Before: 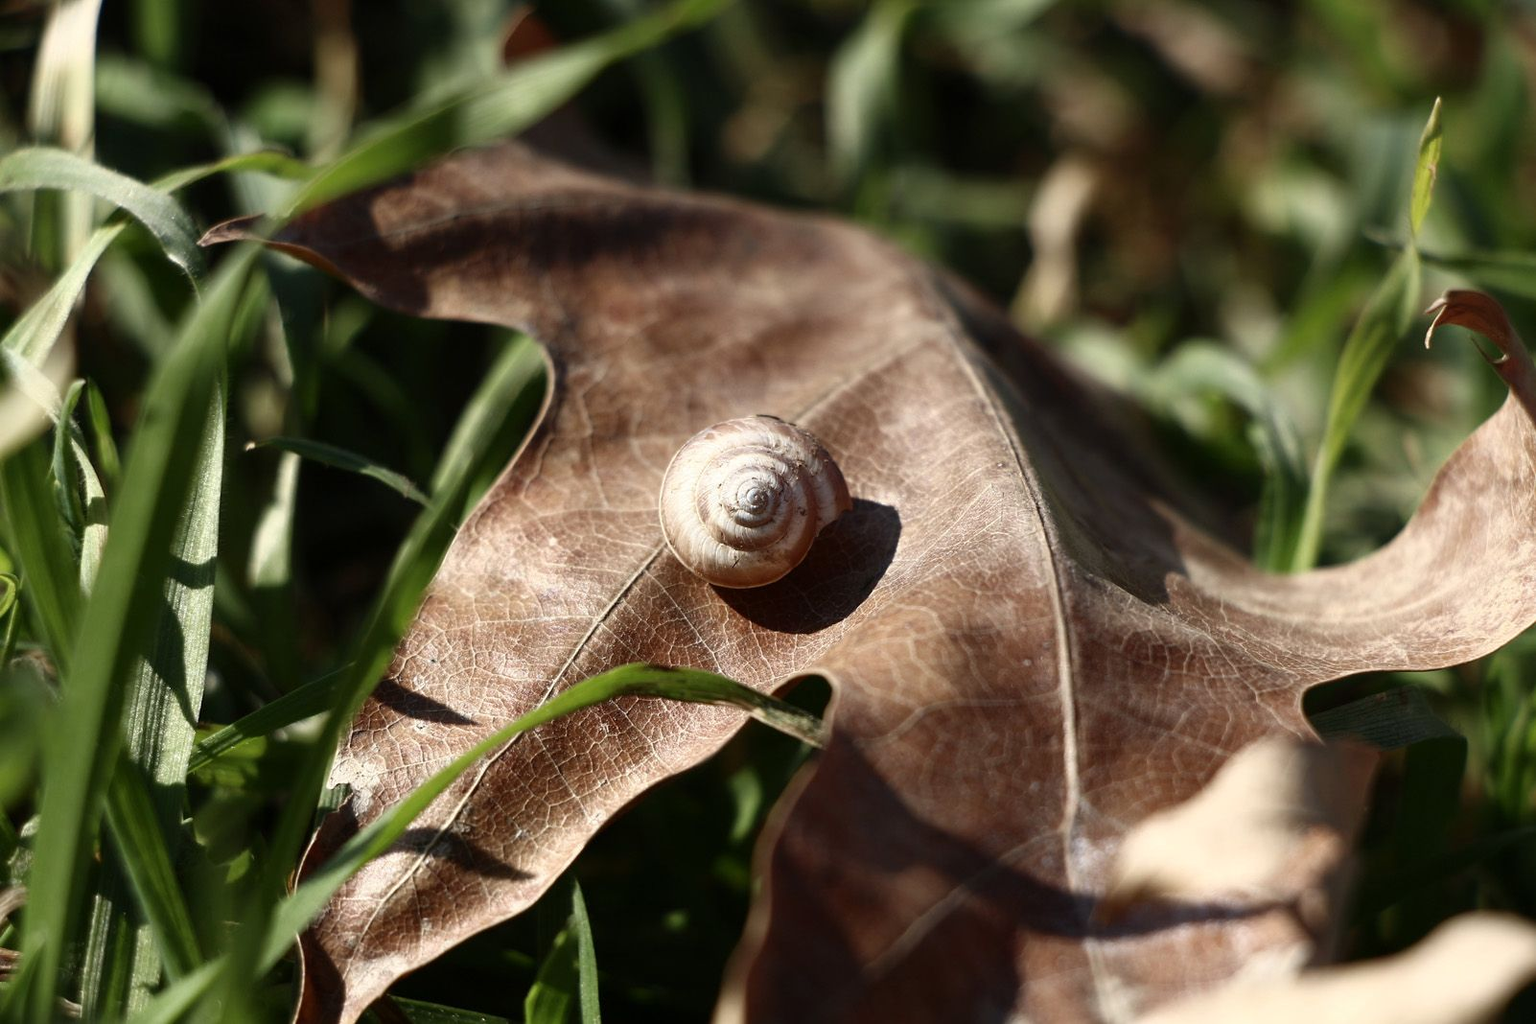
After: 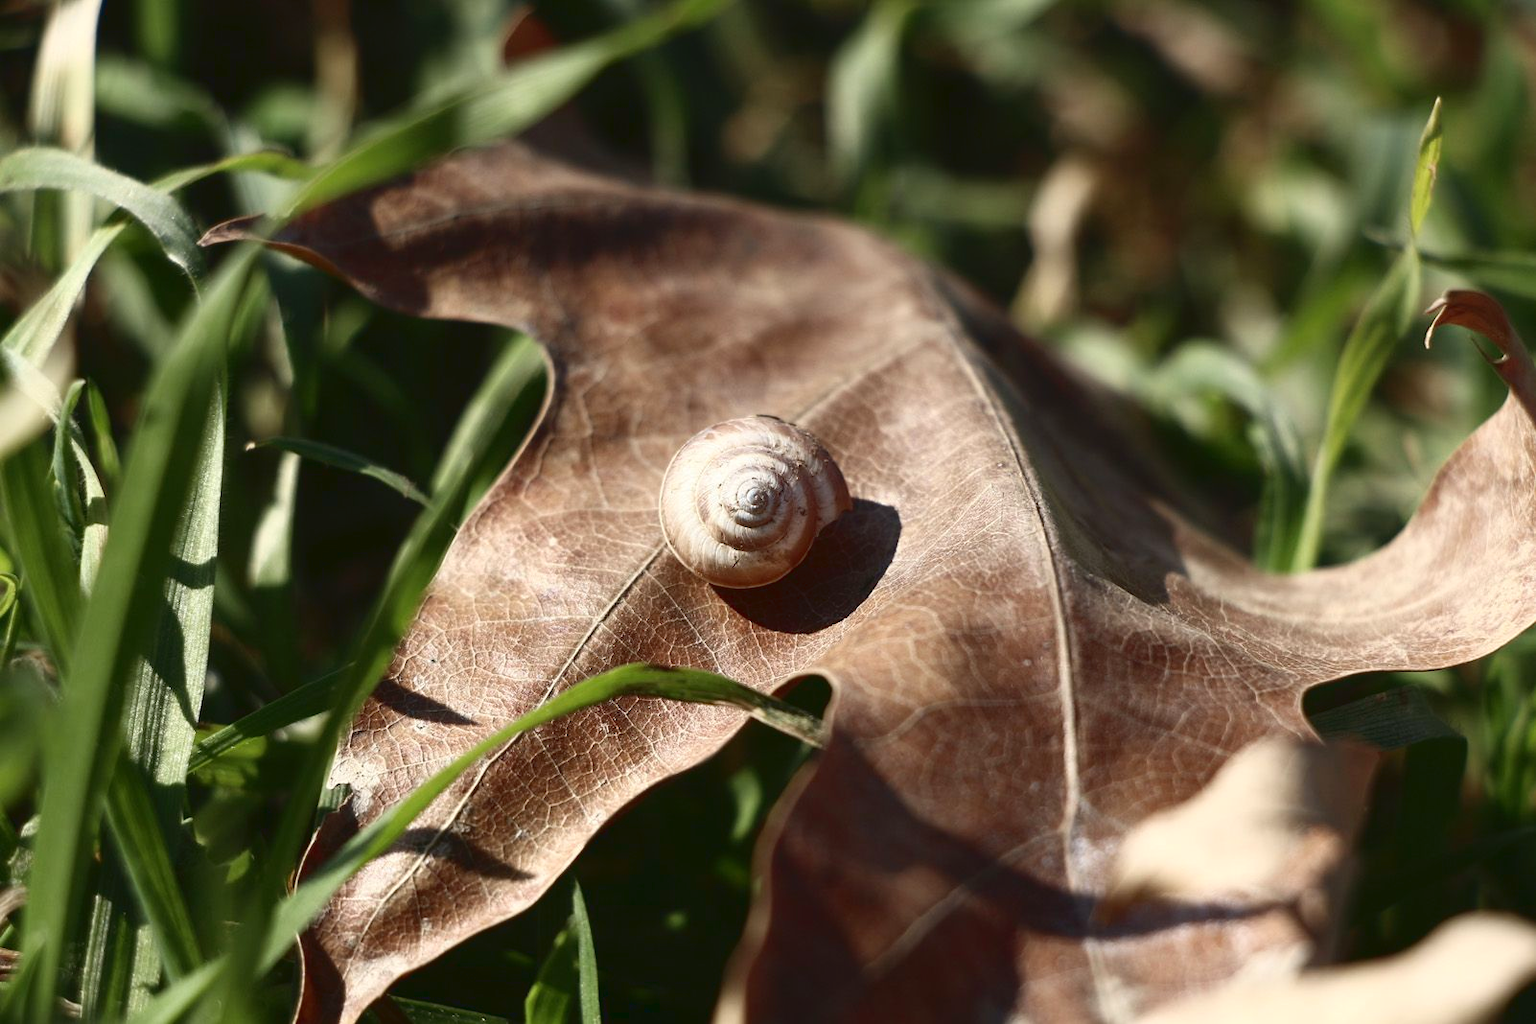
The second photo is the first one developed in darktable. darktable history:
tone curve: curves: ch0 [(0, 0.046) (0.04, 0.074) (0.831, 0.861) (1, 1)]; ch1 [(0, 0) (0.146, 0.159) (0.338, 0.365) (0.417, 0.455) (0.489, 0.486) (0.504, 0.502) (0.529, 0.537) (0.563, 0.567) (1, 1)]; ch2 [(0, 0) (0.307, 0.298) (0.388, 0.375) (0.443, 0.456) (0.485, 0.492) (0.544, 0.525) (1, 1)], color space Lab, linked channels, preserve colors none
